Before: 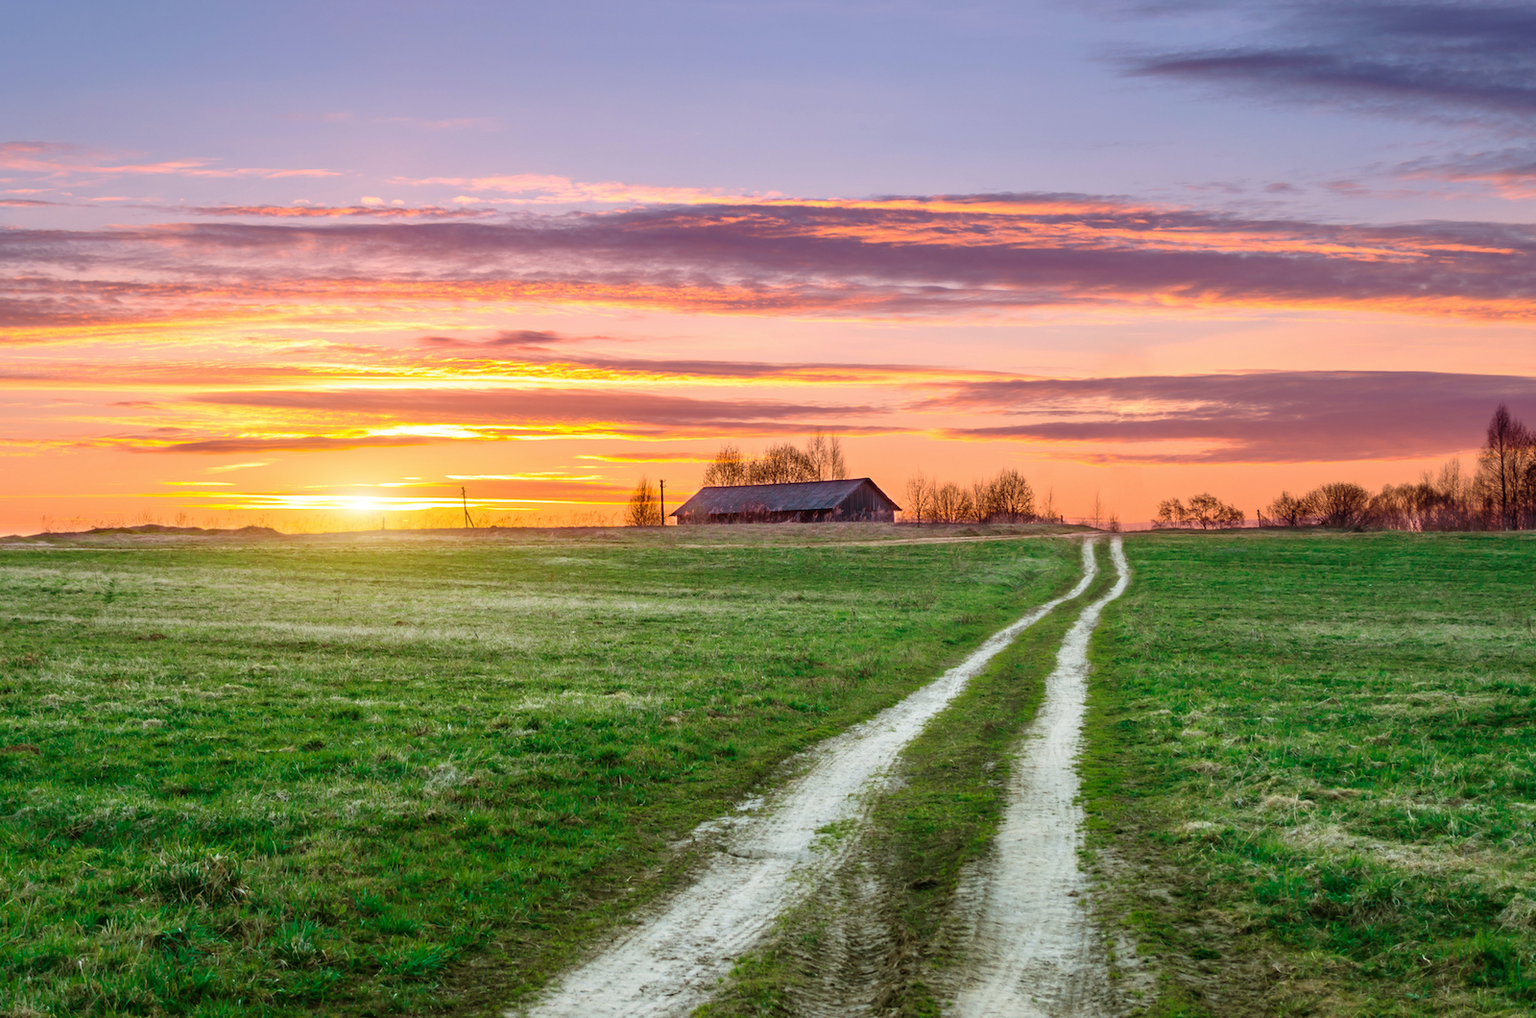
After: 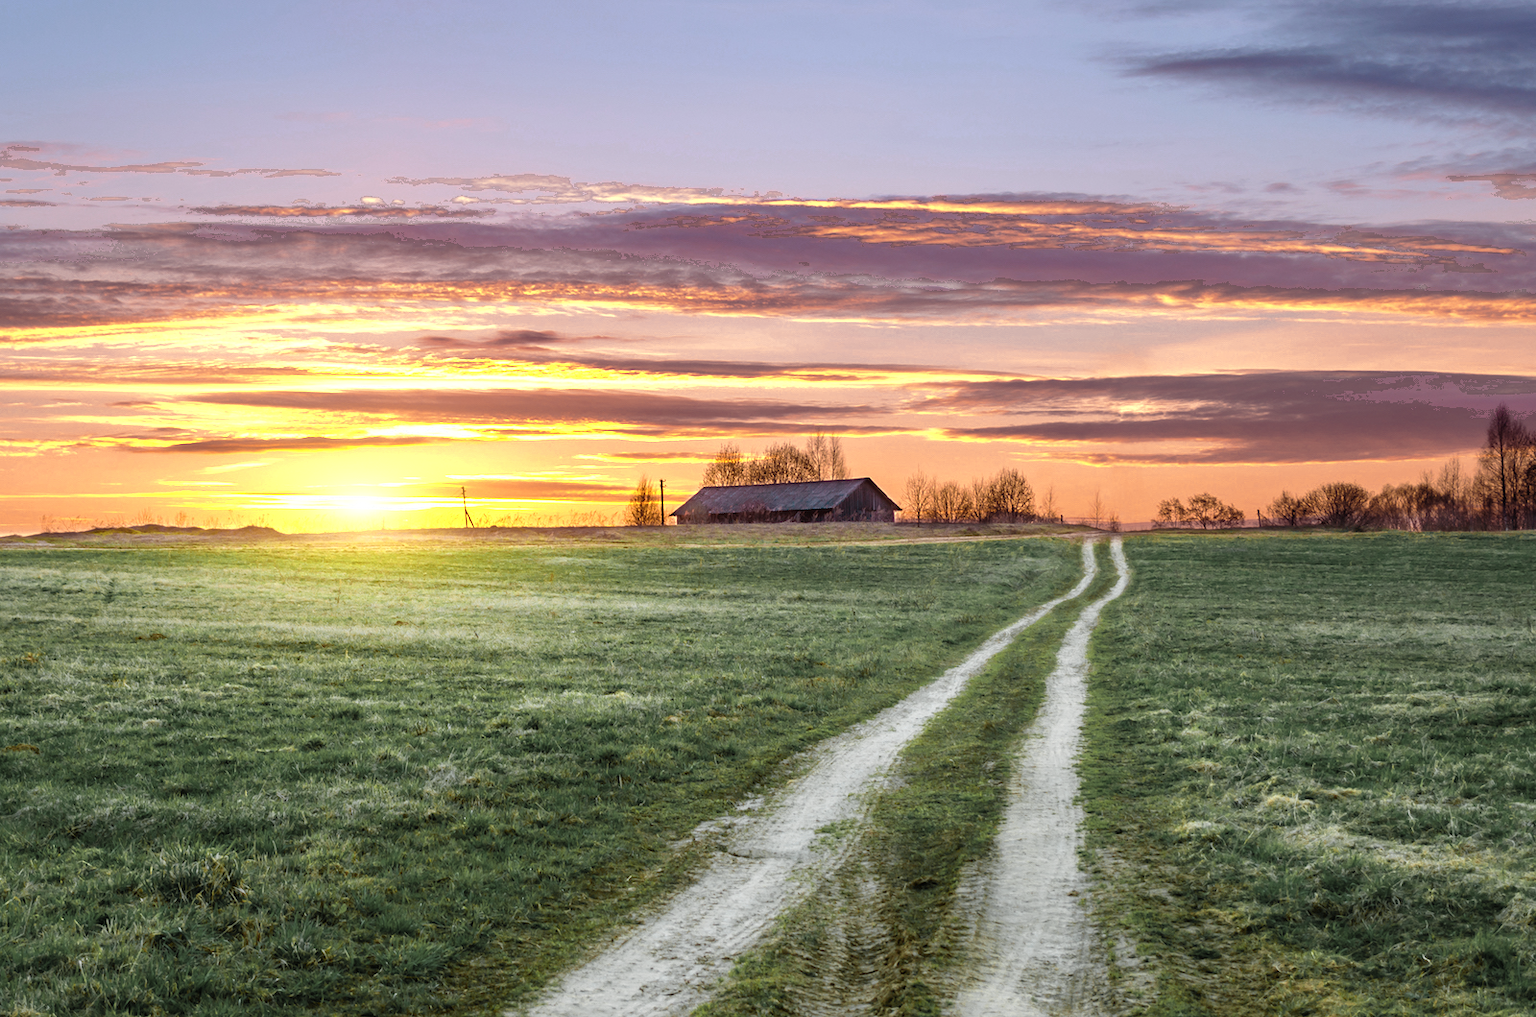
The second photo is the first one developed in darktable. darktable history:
color zones: curves: ch0 [(0.004, 0.306) (0.107, 0.448) (0.252, 0.656) (0.41, 0.398) (0.595, 0.515) (0.768, 0.628)]; ch1 [(0.07, 0.323) (0.151, 0.452) (0.252, 0.608) (0.346, 0.221) (0.463, 0.189) (0.61, 0.368) (0.735, 0.395) (0.921, 0.412)]; ch2 [(0, 0.476) (0.132, 0.512) (0.243, 0.512) (0.397, 0.48) (0.522, 0.376) (0.634, 0.536) (0.761, 0.46)]
